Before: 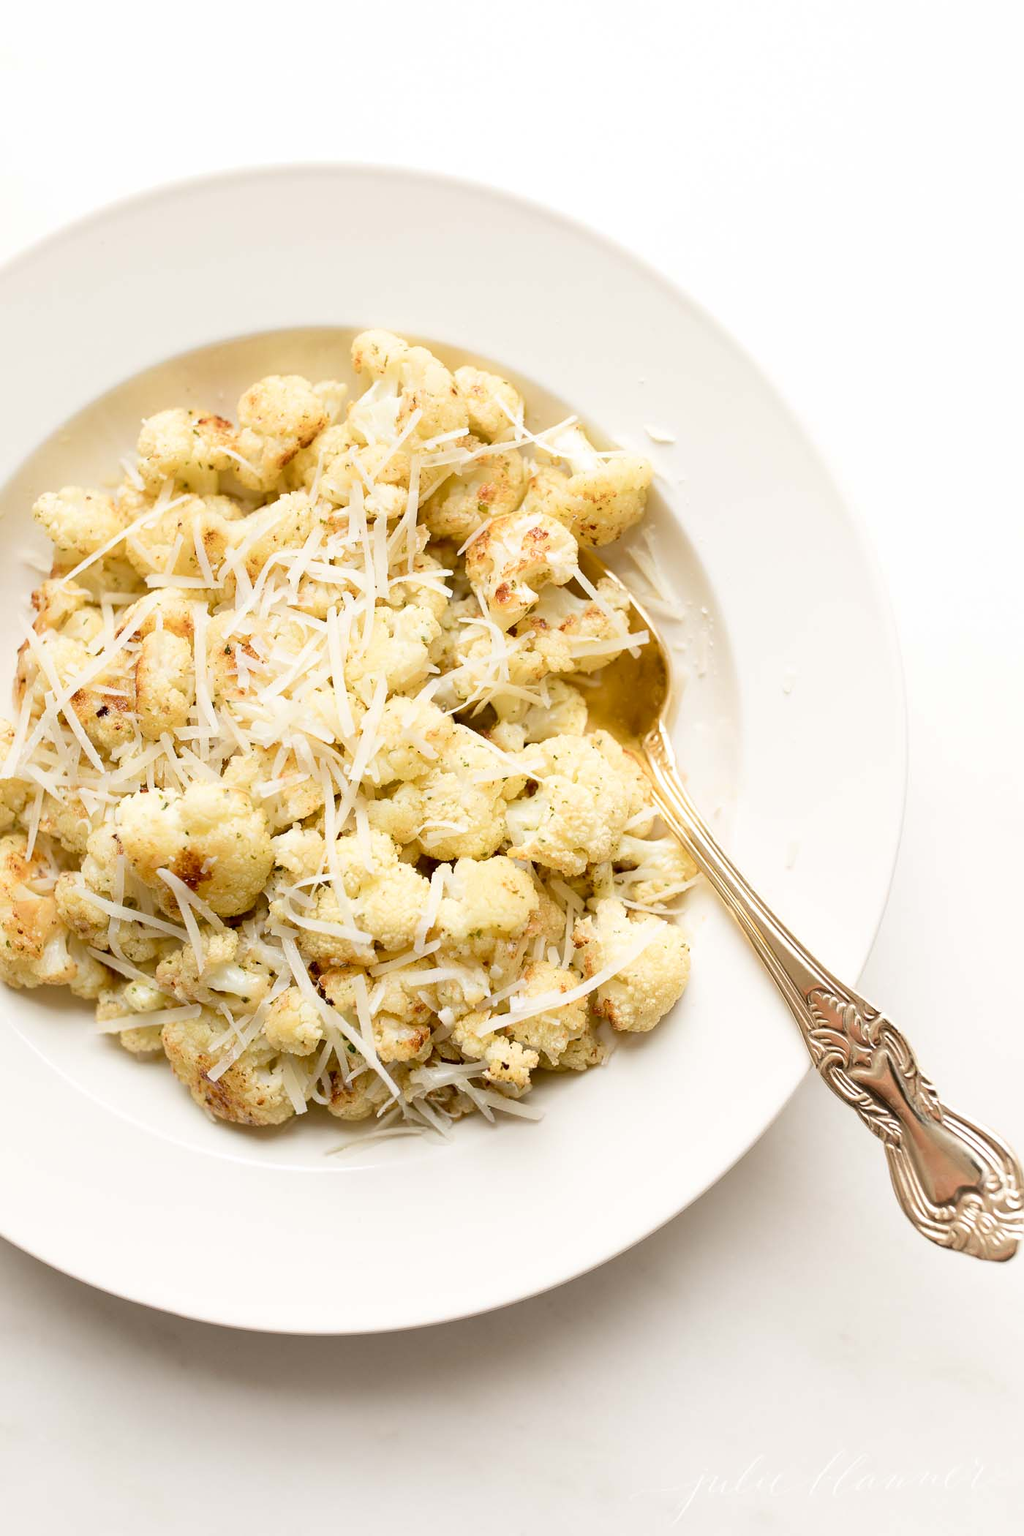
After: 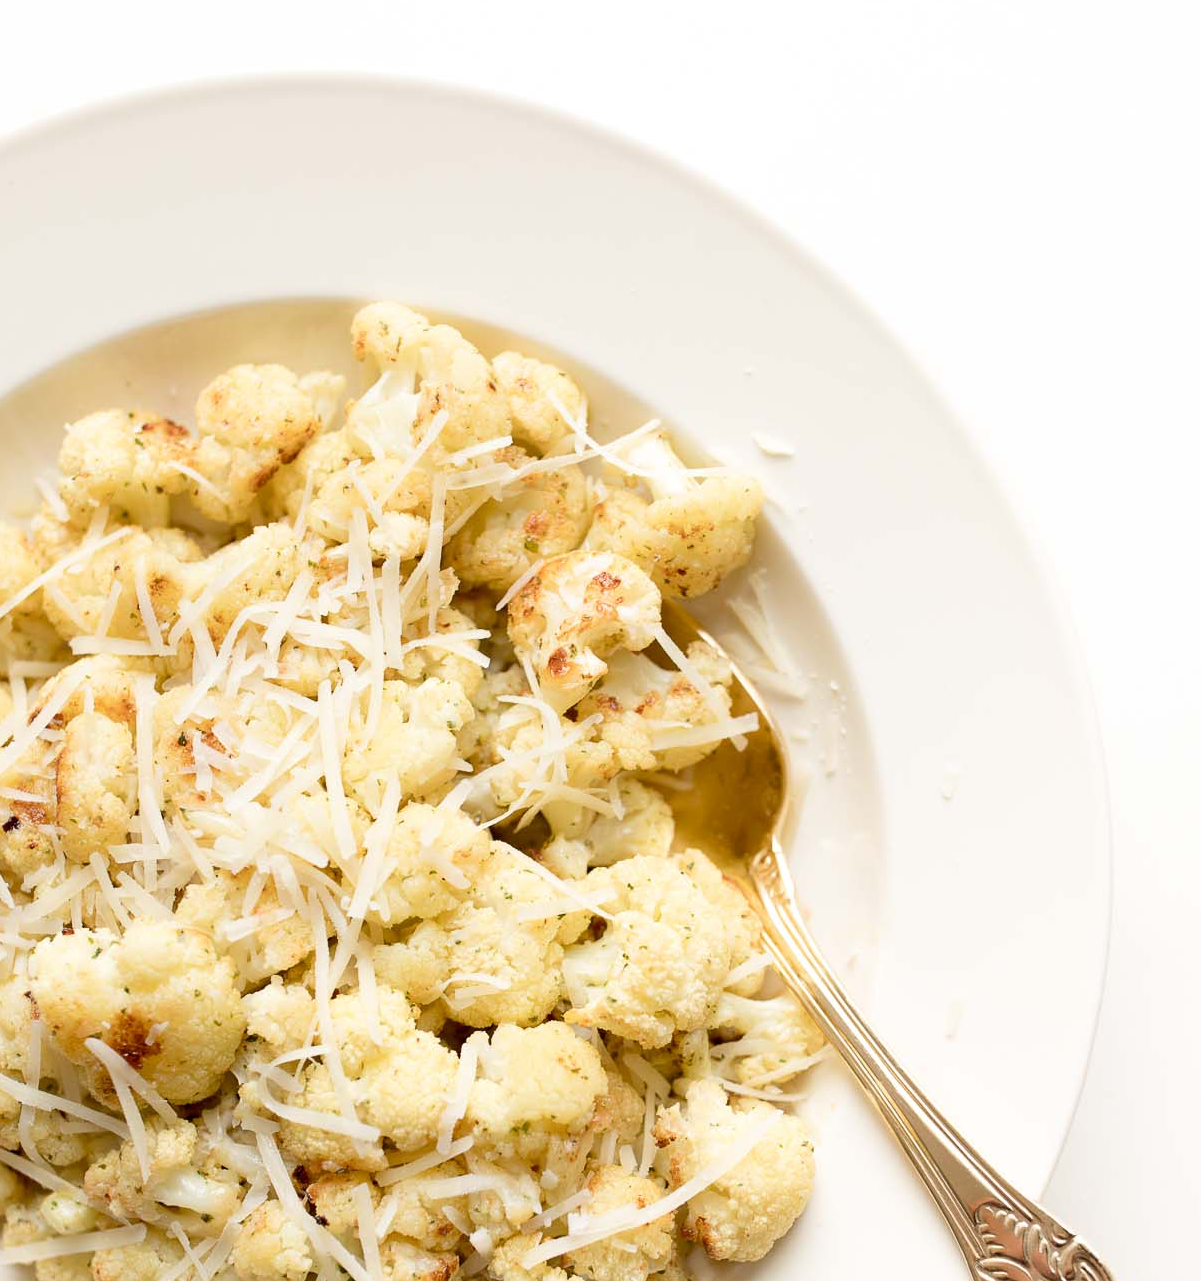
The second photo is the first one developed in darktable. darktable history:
crop and rotate: left 9.247%, top 7.104%, right 4.911%, bottom 31.859%
